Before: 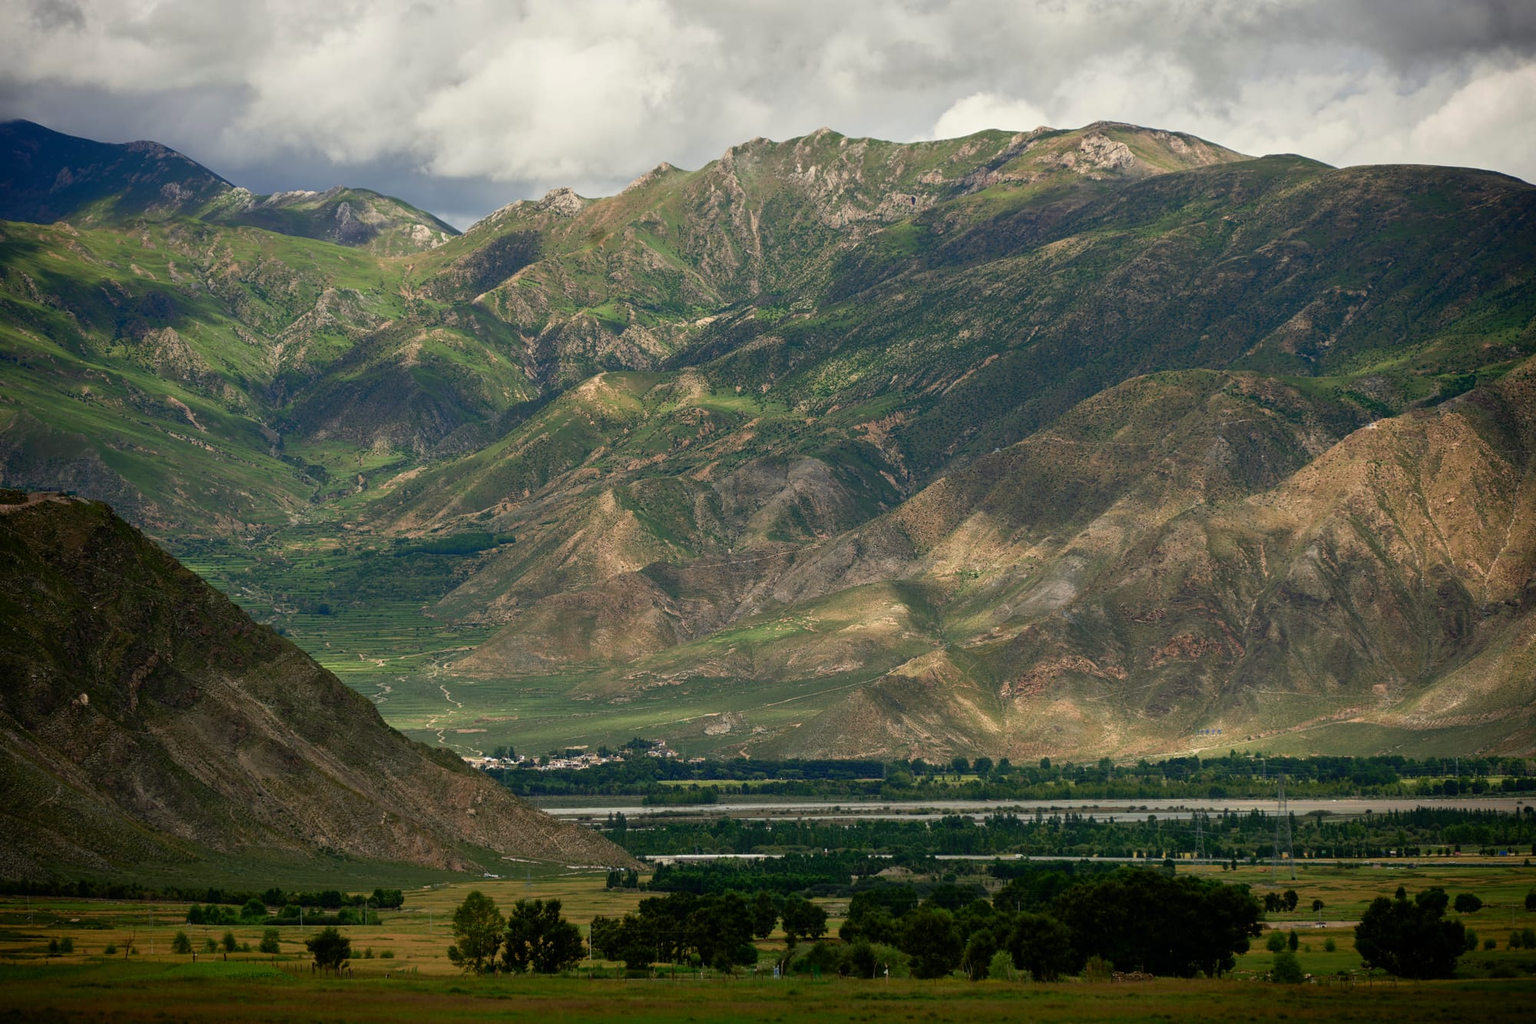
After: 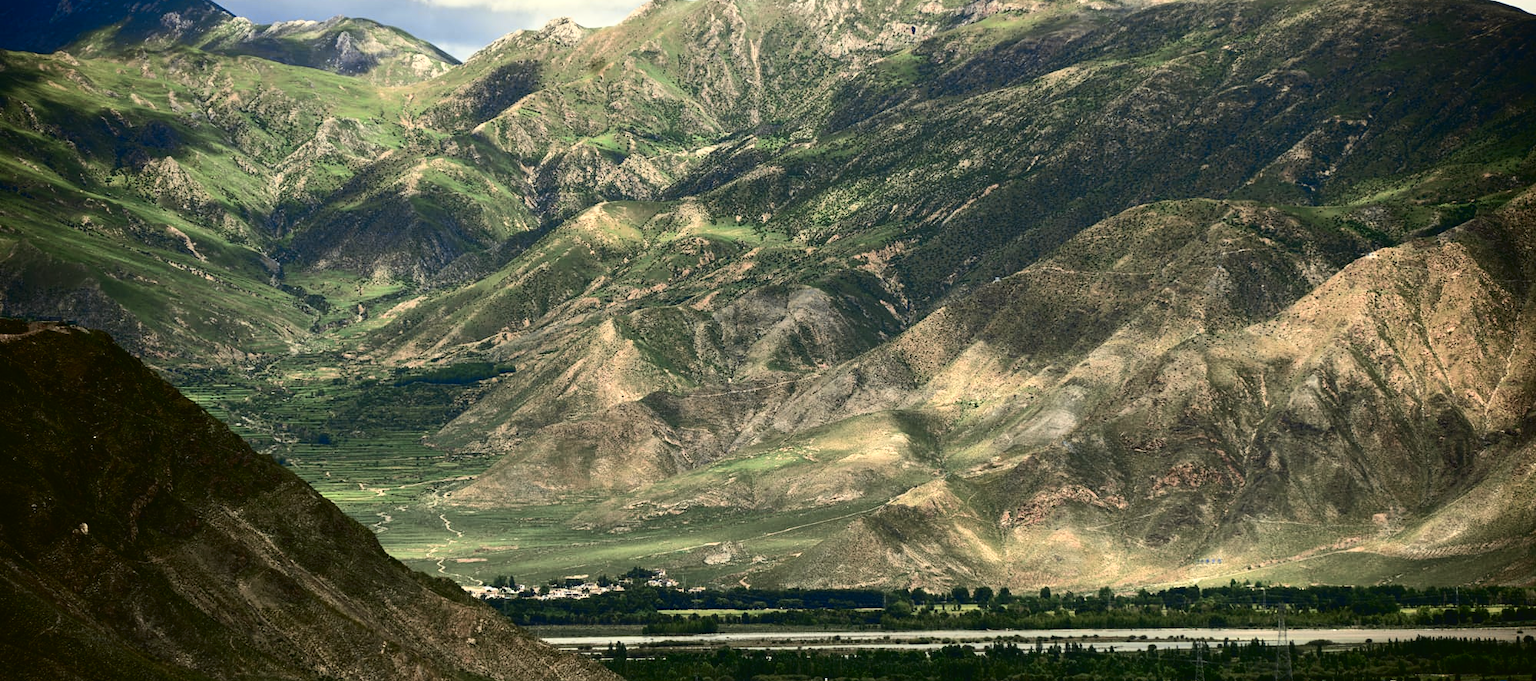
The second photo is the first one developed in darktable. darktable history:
tone equalizer: -8 EV -0.75 EV, -7 EV -0.7 EV, -6 EV -0.6 EV, -5 EV -0.4 EV, -3 EV 0.4 EV, -2 EV 0.6 EV, -1 EV 0.7 EV, +0 EV 0.75 EV, edges refinement/feathering 500, mask exposure compensation -1.57 EV, preserve details no
crop: top 16.727%, bottom 16.727%
tone curve: curves: ch0 [(0, 0.023) (0.087, 0.065) (0.184, 0.168) (0.45, 0.54) (0.57, 0.683) (0.722, 0.825) (0.877, 0.948) (1, 1)]; ch1 [(0, 0) (0.388, 0.369) (0.447, 0.447) (0.505, 0.5) (0.534, 0.528) (0.573, 0.583) (0.663, 0.68) (1, 1)]; ch2 [(0, 0) (0.314, 0.223) (0.427, 0.405) (0.492, 0.505) (0.531, 0.55) (0.589, 0.599) (1, 1)], color space Lab, independent channels, preserve colors none
